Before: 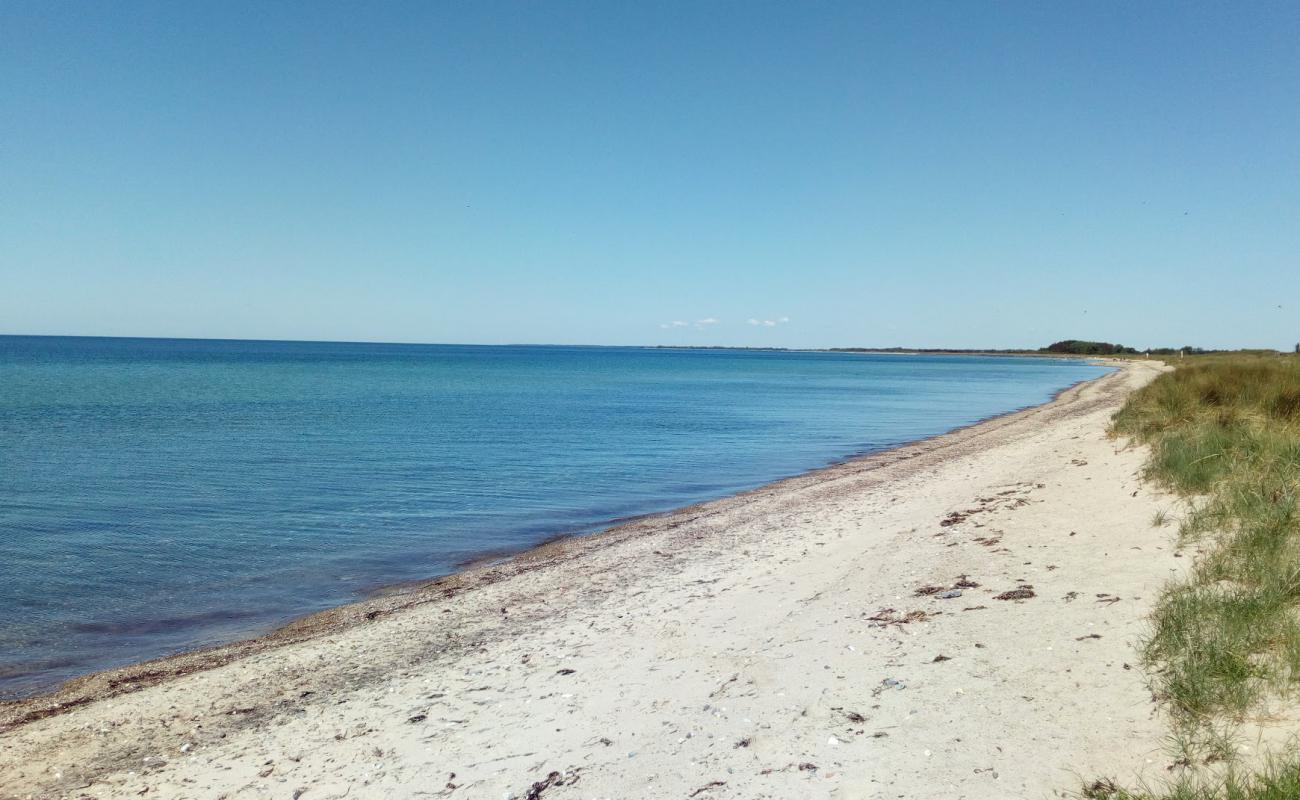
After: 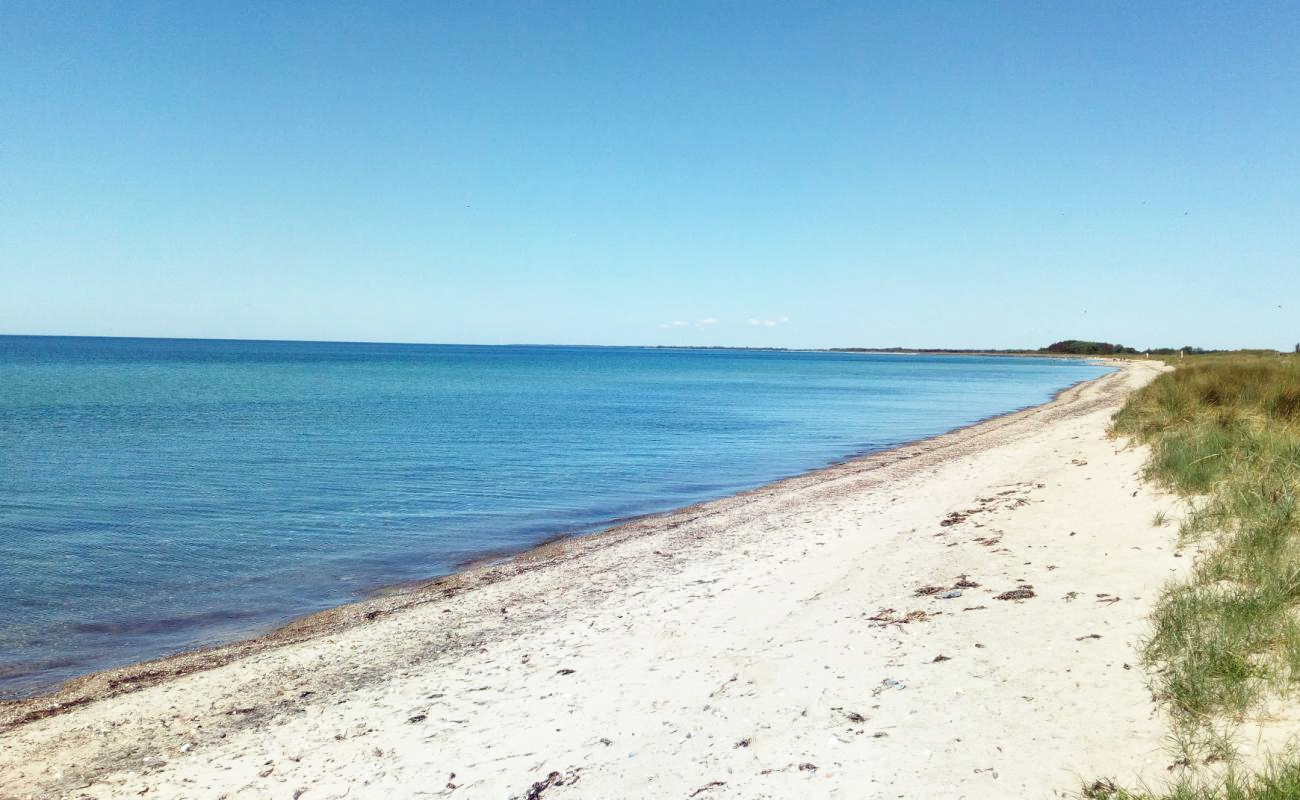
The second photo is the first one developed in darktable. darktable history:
fill light: on, module defaults
base curve: curves: ch0 [(0, 0) (0.688, 0.865) (1, 1)], preserve colors none
